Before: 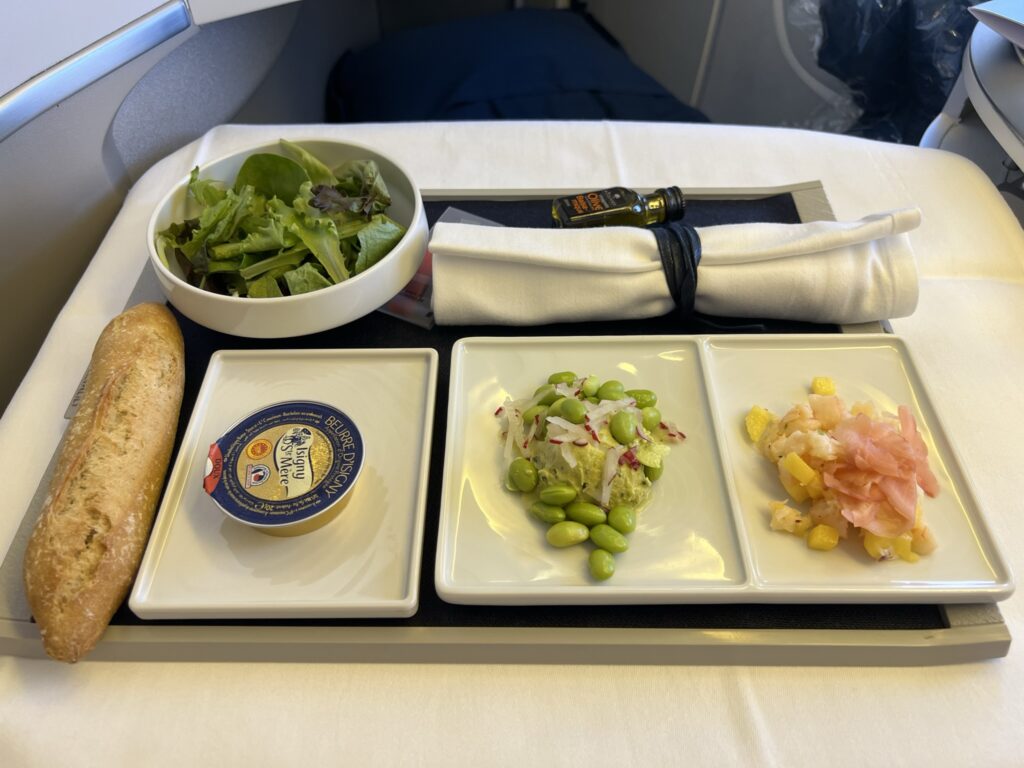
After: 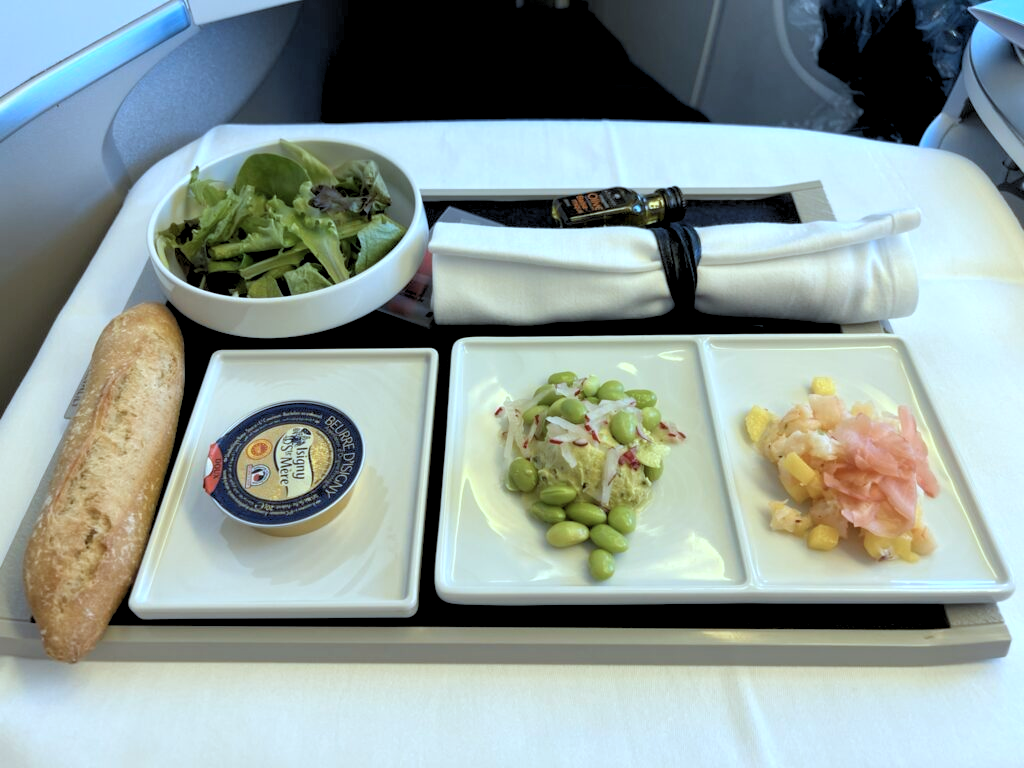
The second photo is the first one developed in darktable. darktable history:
color correction: highlights a* -9.35, highlights b* -23.15
rgb levels: levels [[0.013, 0.434, 0.89], [0, 0.5, 1], [0, 0.5, 1]]
